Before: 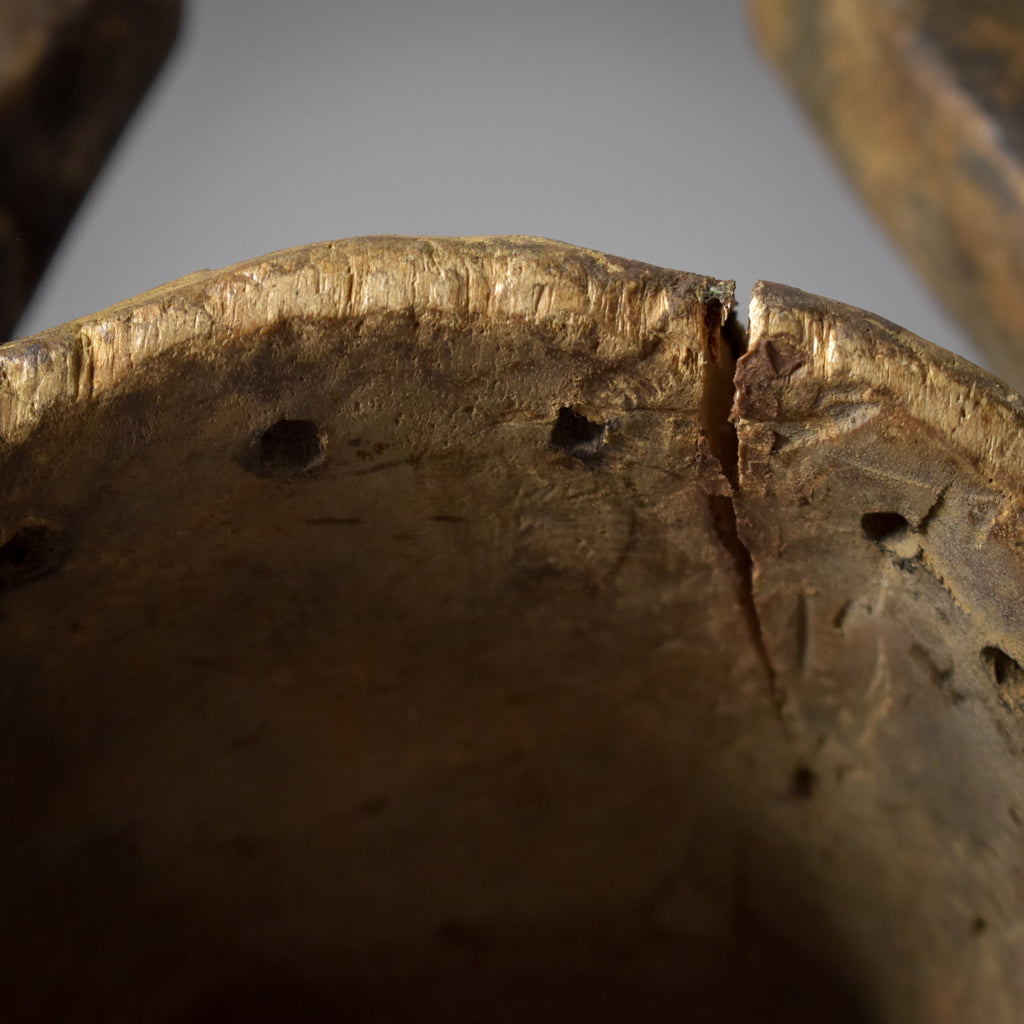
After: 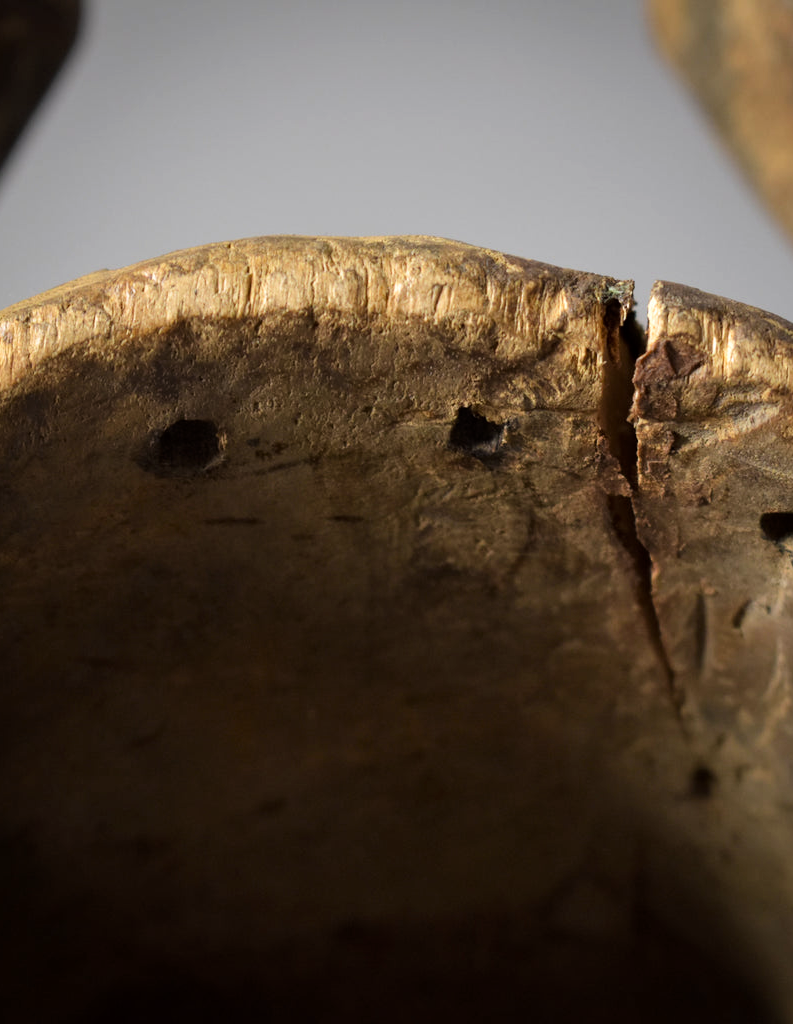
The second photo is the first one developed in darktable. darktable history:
tone curve: curves: ch0 [(0, 0) (0.004, 0.001) (0.133, 0.112) (0.325, 0.362) (0.832, 0.893) (1, 1)], color space Lab, linked channels, preserve colors none
crop: left 9.88%, right 12.664%
